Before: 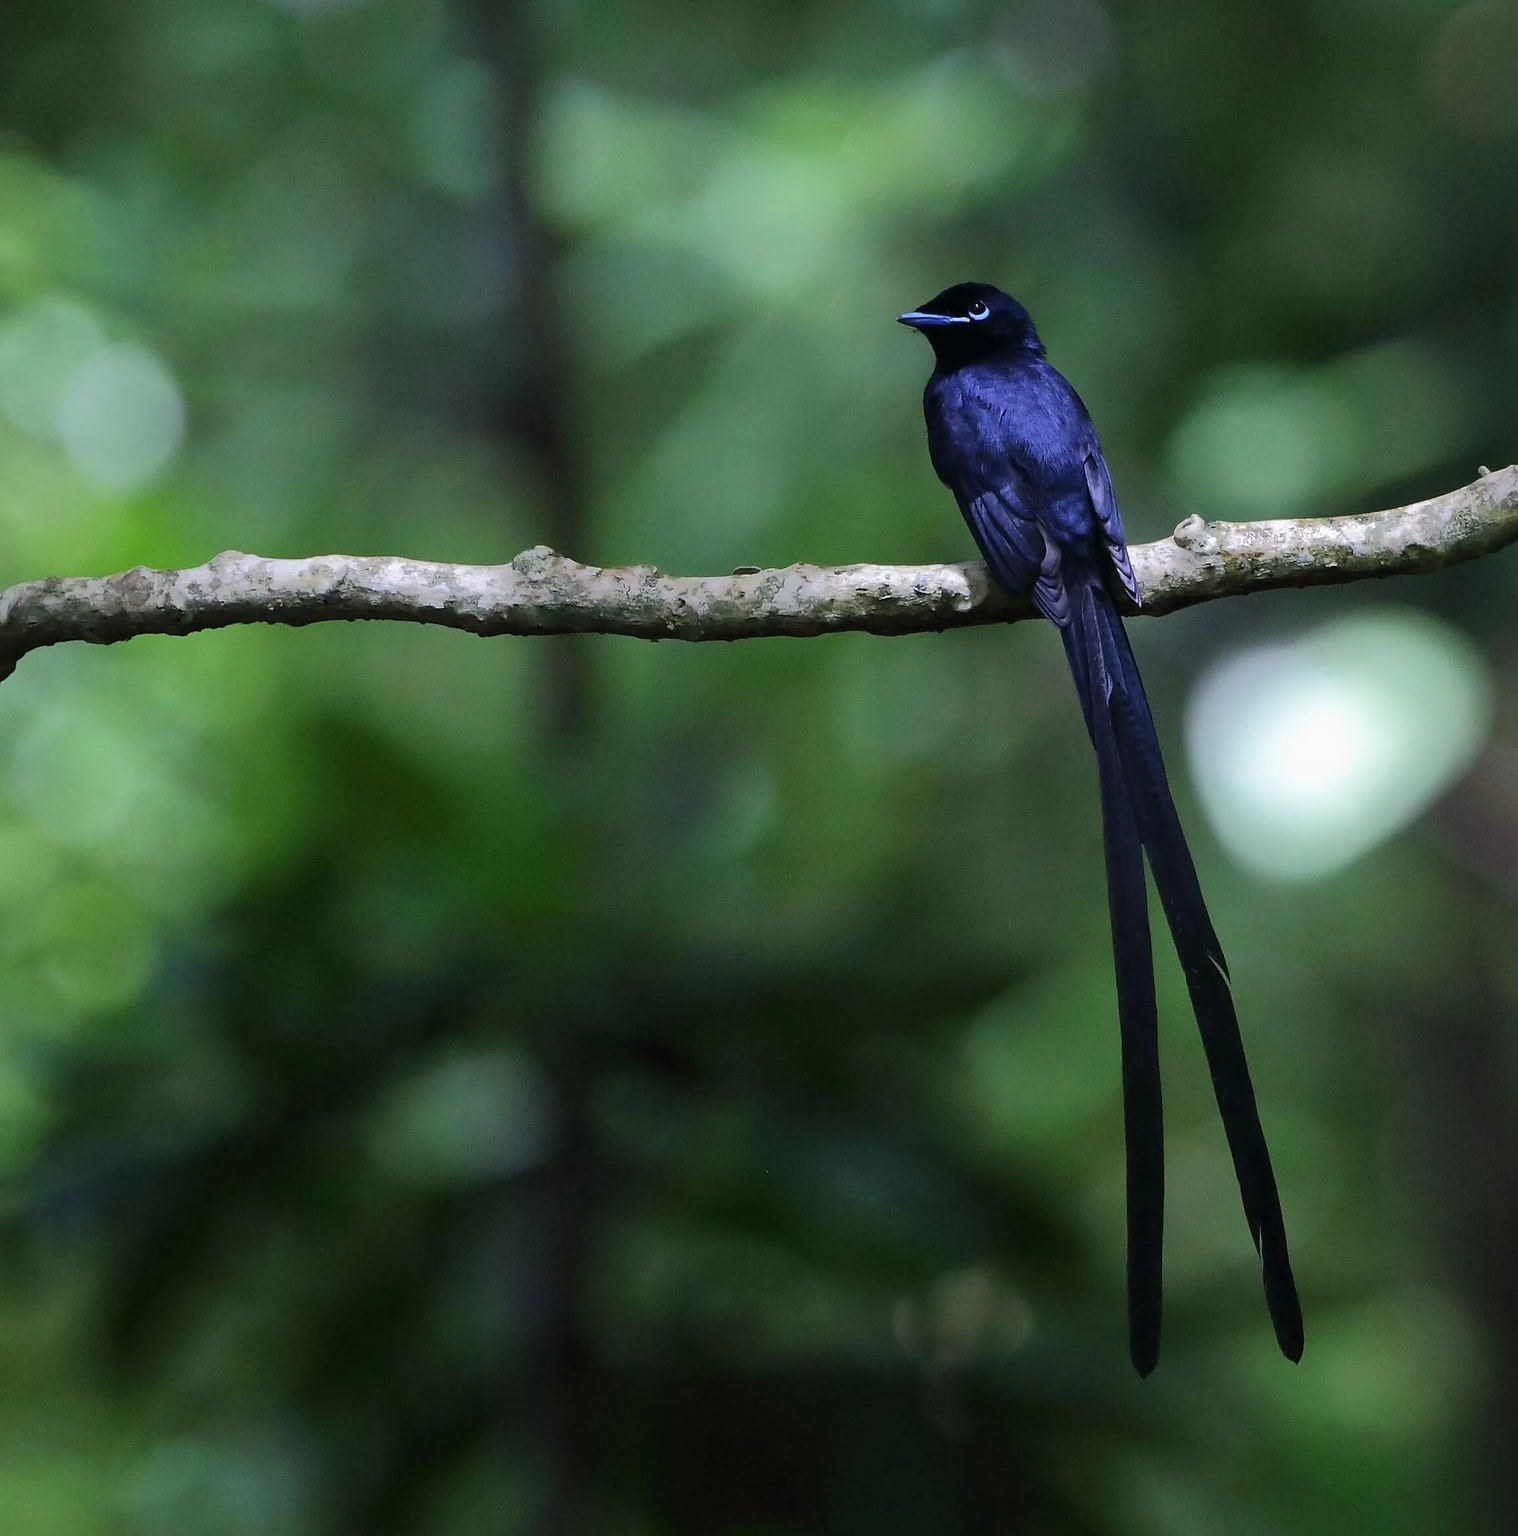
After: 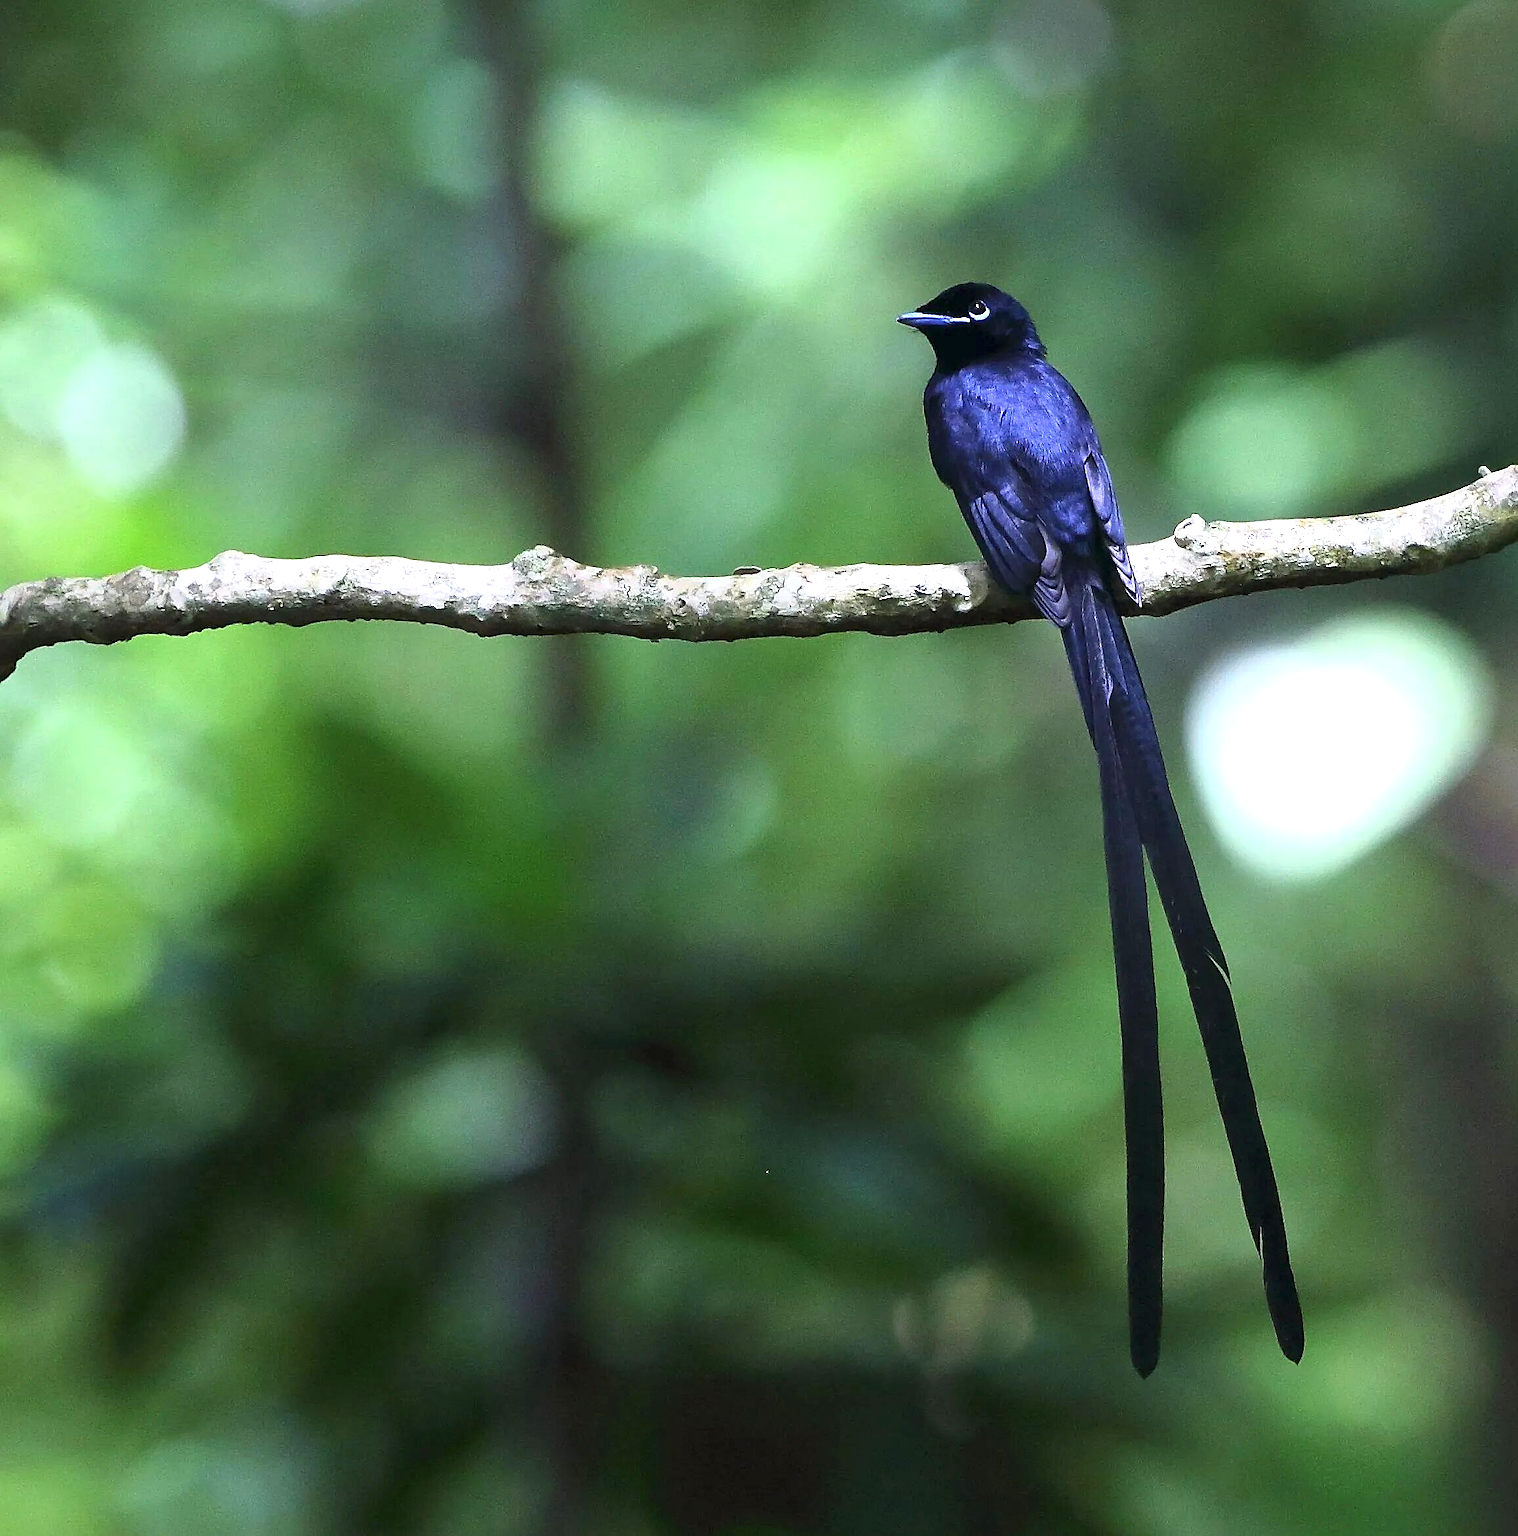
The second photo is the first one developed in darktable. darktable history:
sharpen: on, module defaults
exposure: exposure 1.137 EV, compensate highlight preservation false
